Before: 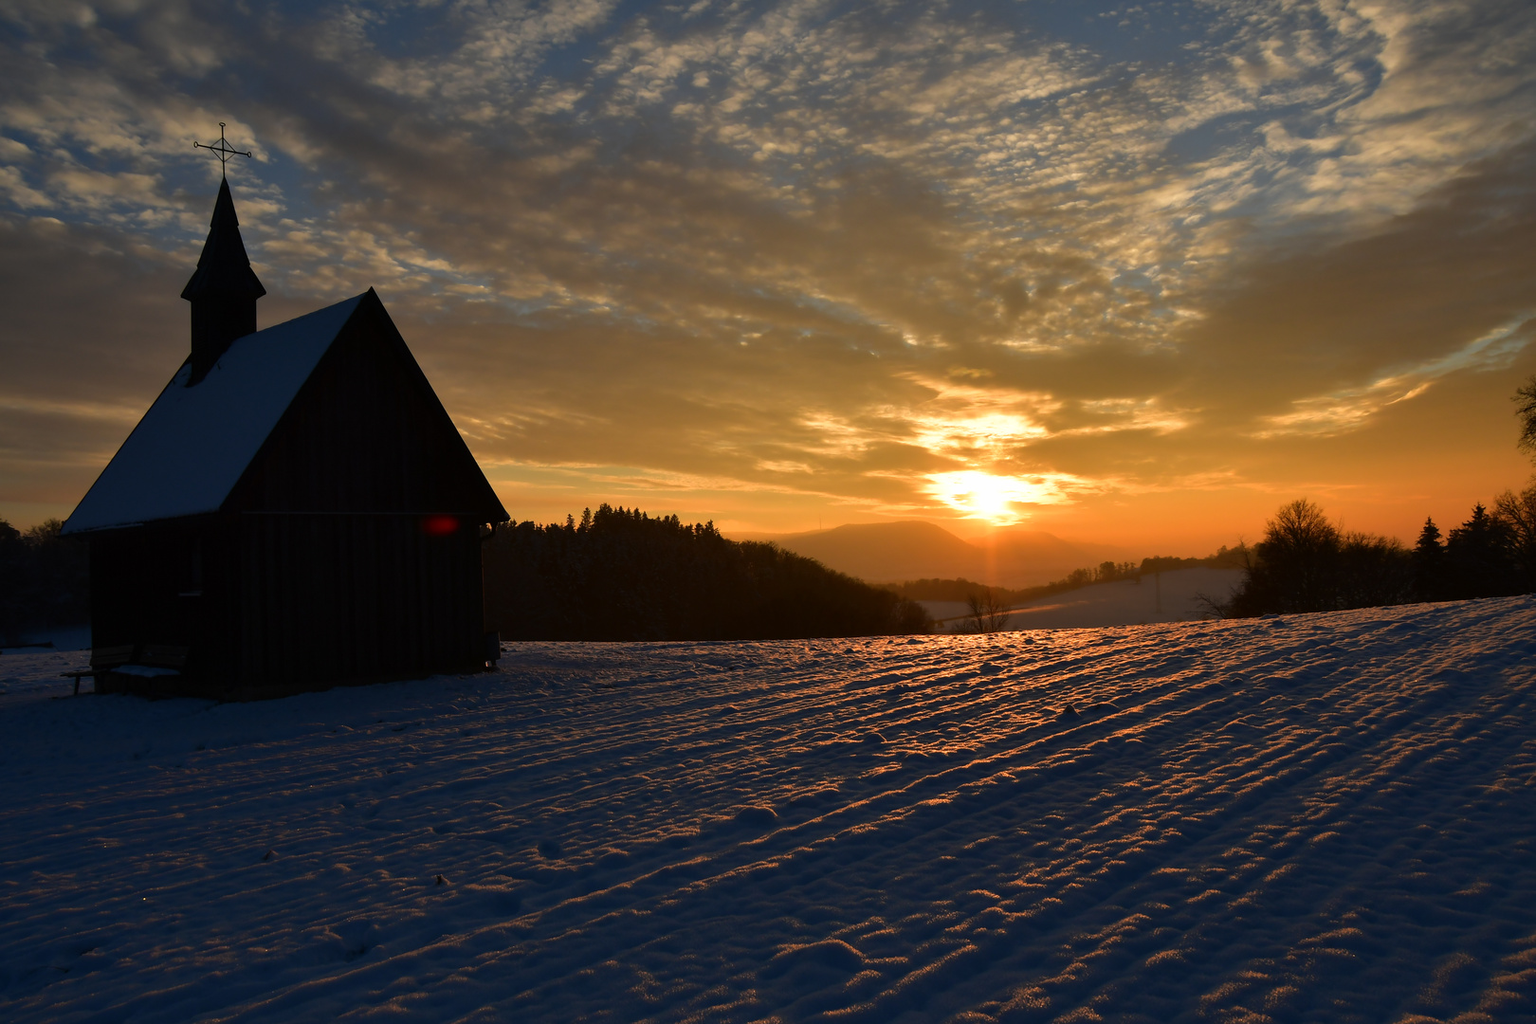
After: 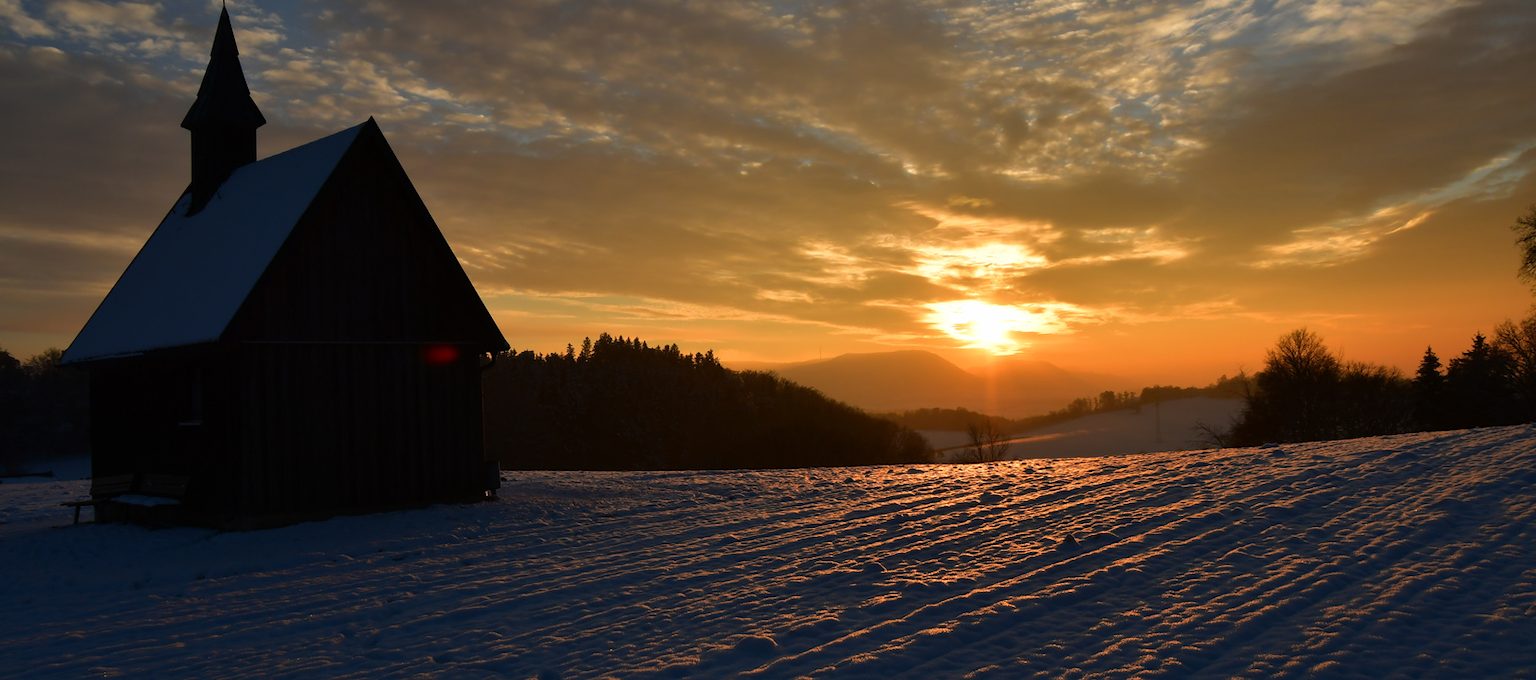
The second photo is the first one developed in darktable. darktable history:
crop: top 16.727%, bottom 16.727%
